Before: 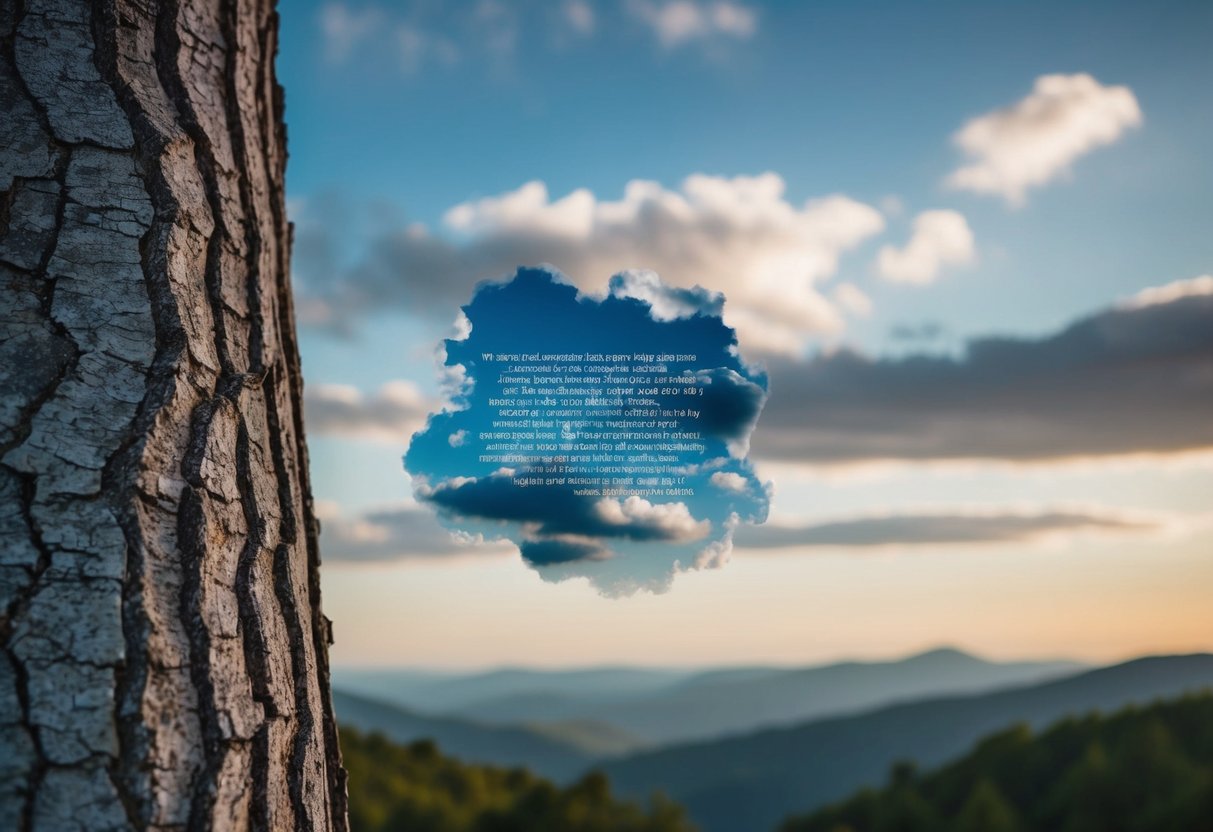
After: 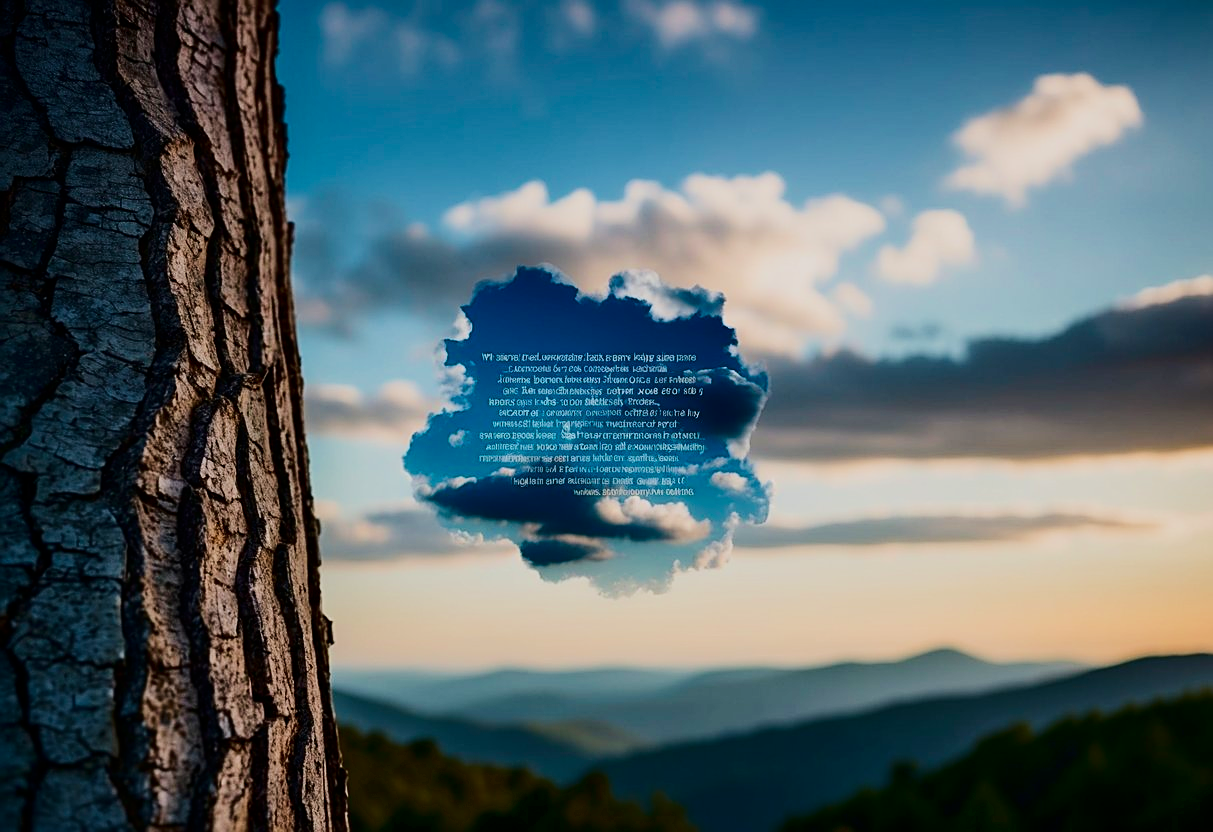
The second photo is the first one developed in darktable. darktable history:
velvia: on, module defaults
contrast brightness saturation: contrast 0.221, brightness -0.189, saturation 0.231
filmic rgb: black relative exposure -7.65 EV, white relative exposure 4.56 EV, hardness 3.61, contrast in shadows safe
exposure: exposure 0.203 EV, compensate highlight preservation false
sharpen: on, module defaults
